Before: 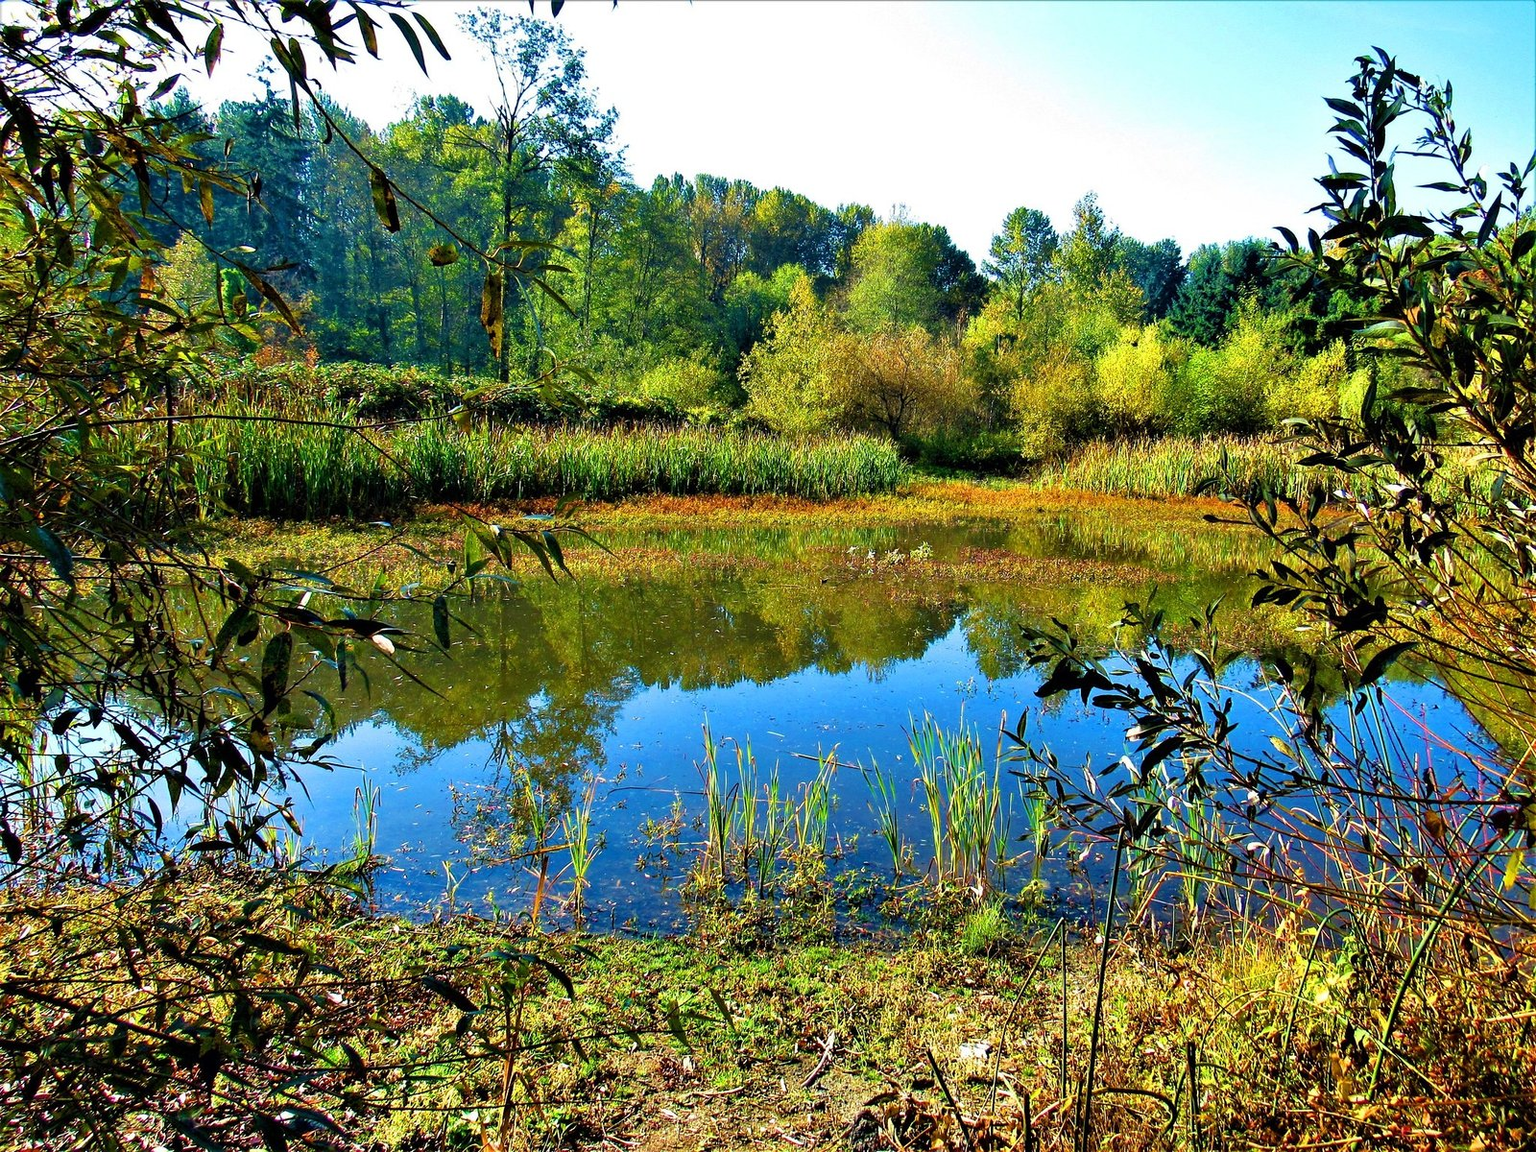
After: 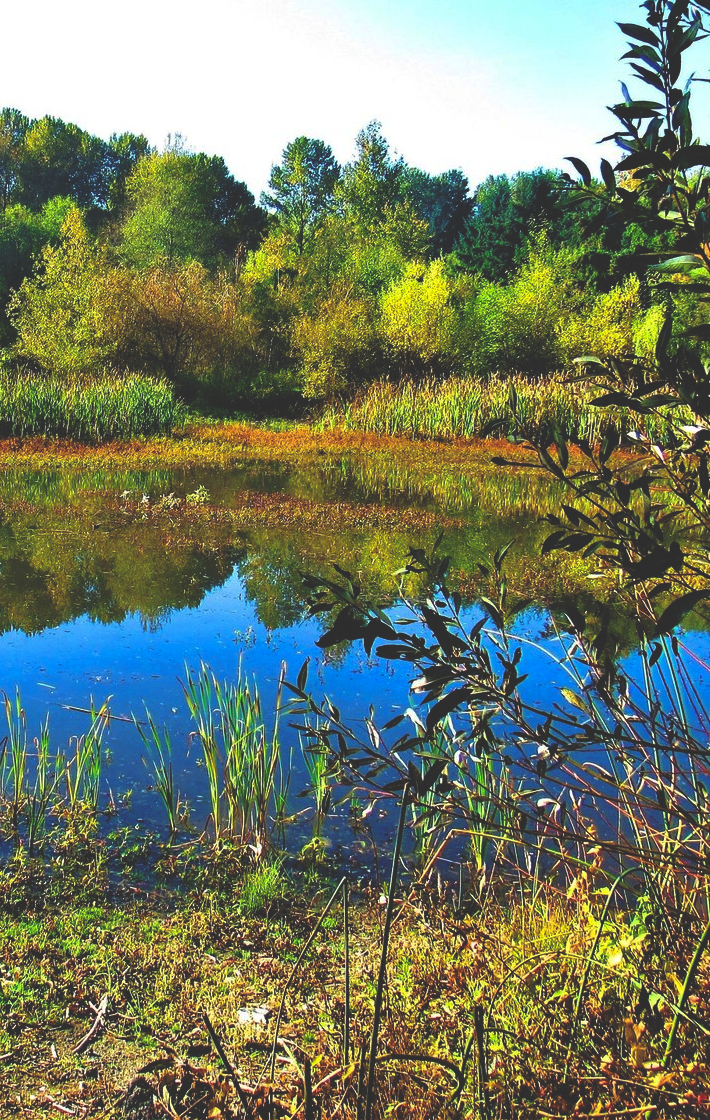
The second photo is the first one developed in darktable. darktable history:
crop: left 47.628%, top 6.643%, right 7.874%
rgb curve: curves: ch0 [(0, 0.186) (0.314, 0.284) (0.775, 0.708) (1, 1)], compensate middle gray true, preserve colors none
